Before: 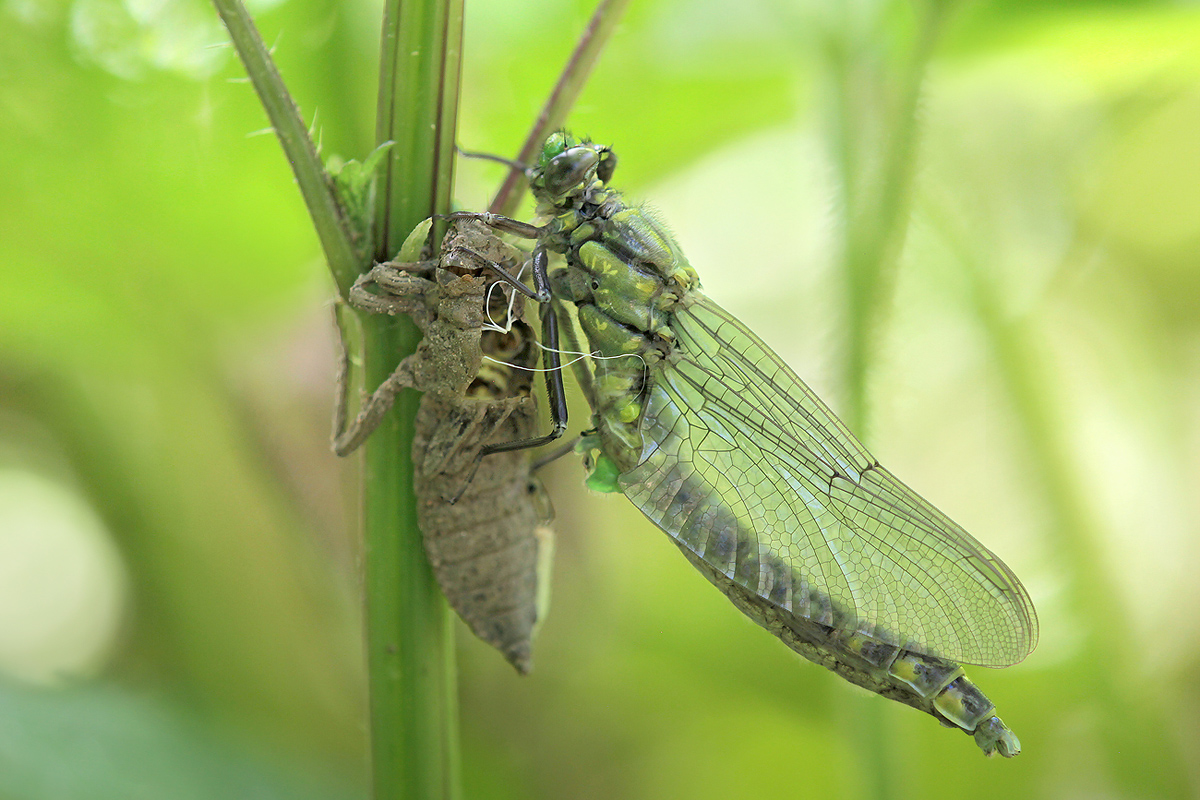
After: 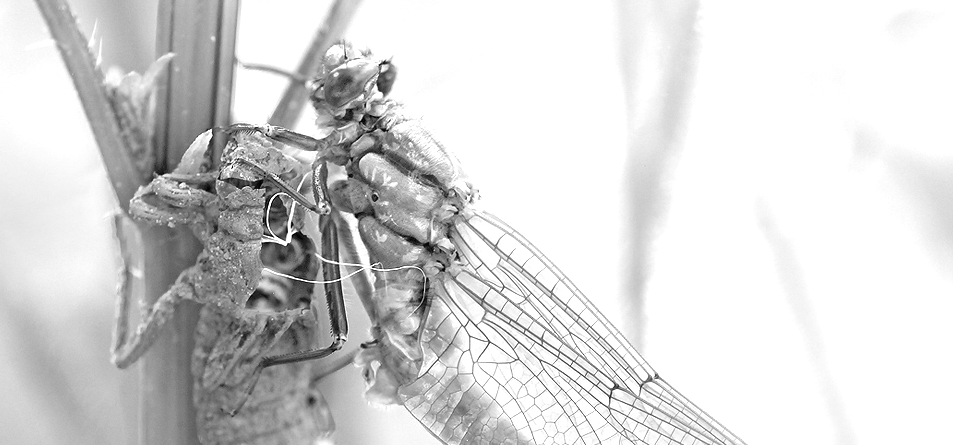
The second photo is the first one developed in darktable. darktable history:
crop: left 18.38%, top 11.092%, right 2.134%, bottom 33.217%
exposure: black level correction 0, exposure 1.1 EV, compensate highlight preservation false
color calibration: output gray [0.267, 0.423, 0.261, 0], illuminant same as pipeline (D50), adaptation none (bypass)
tone equalizer: on, module defaults
